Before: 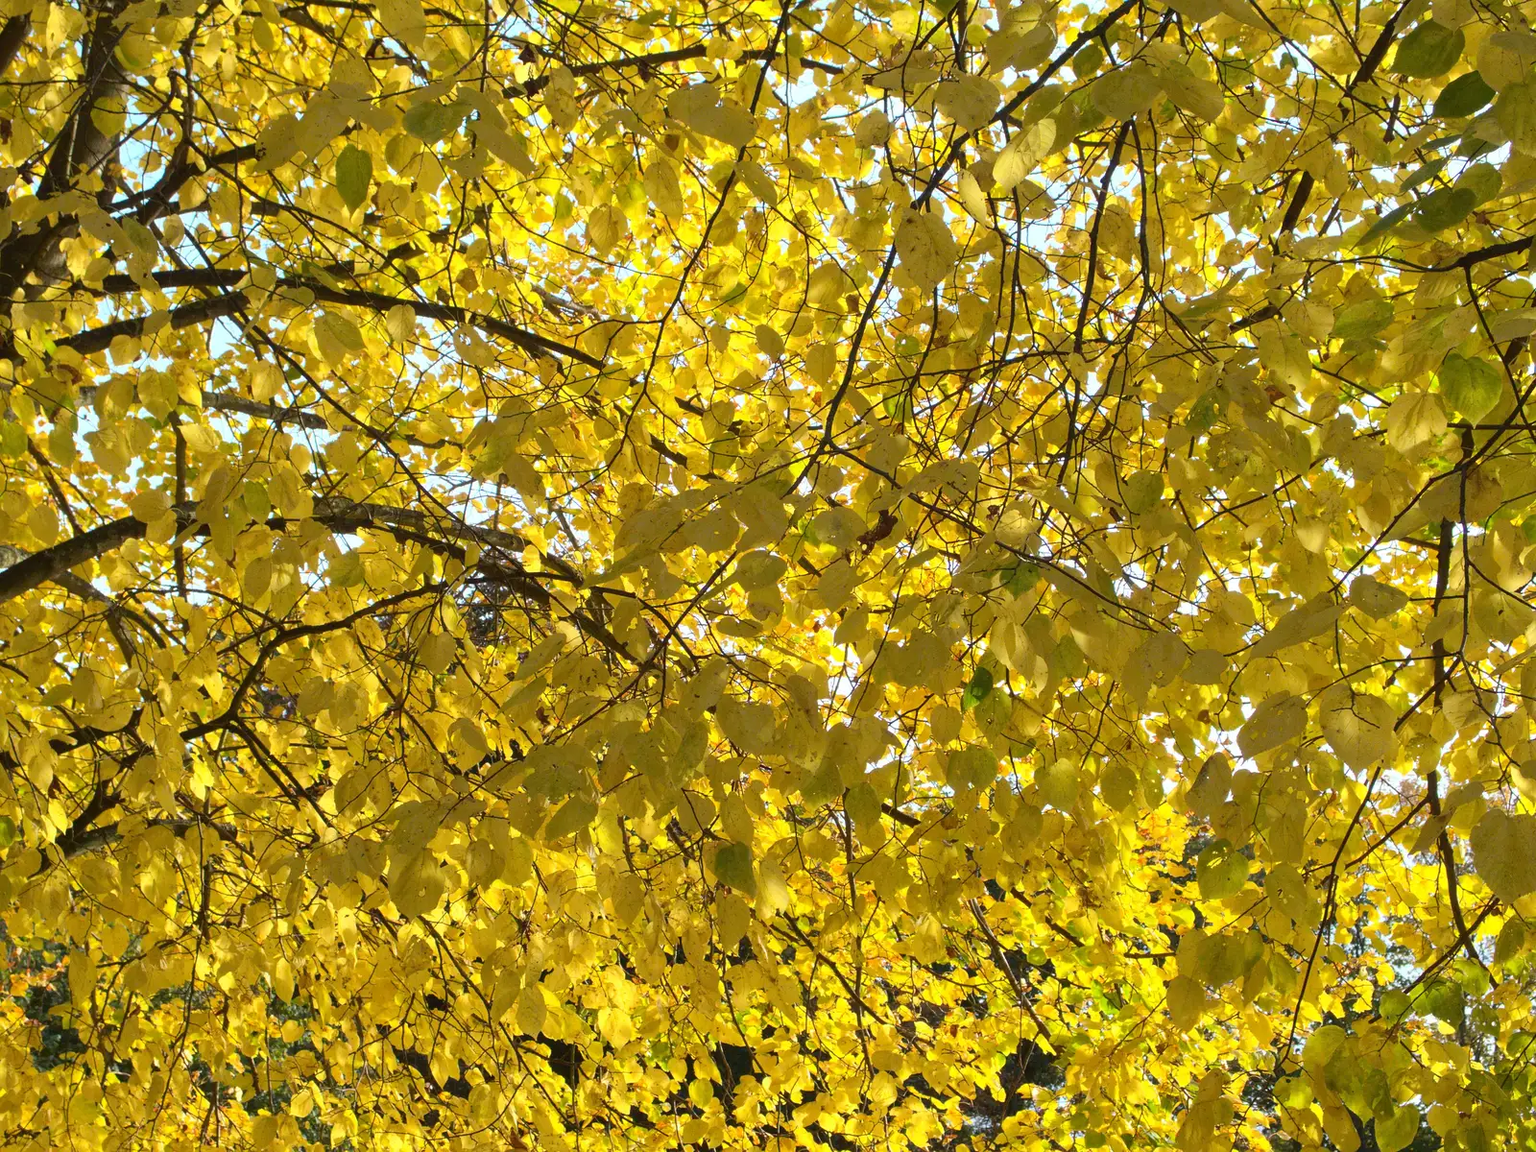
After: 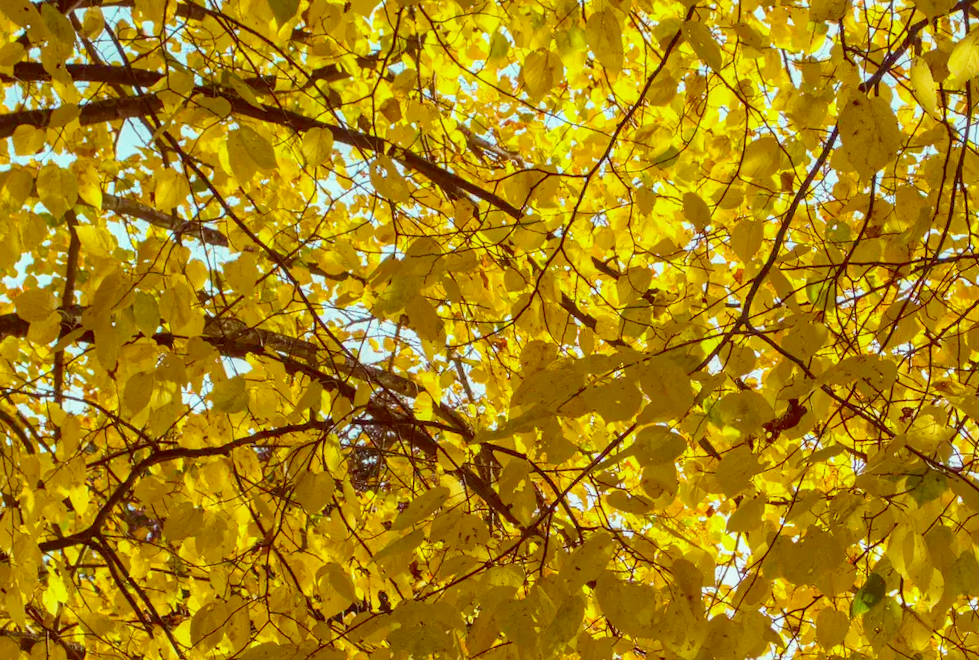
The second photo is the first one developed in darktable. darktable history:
local contrast: on, module defaults
crop and rotate: angle -6.74°, left 2.19%, top 6.631%, right 27.44%, bottom 30.054%
color balance rgb: perceptual saturation grading › global saturation 19.683%, contrast -9.925%
color correction: highlights a* -7.06, highlights b* -0.217, shadows a* 20.56, shadows b* 11.58
